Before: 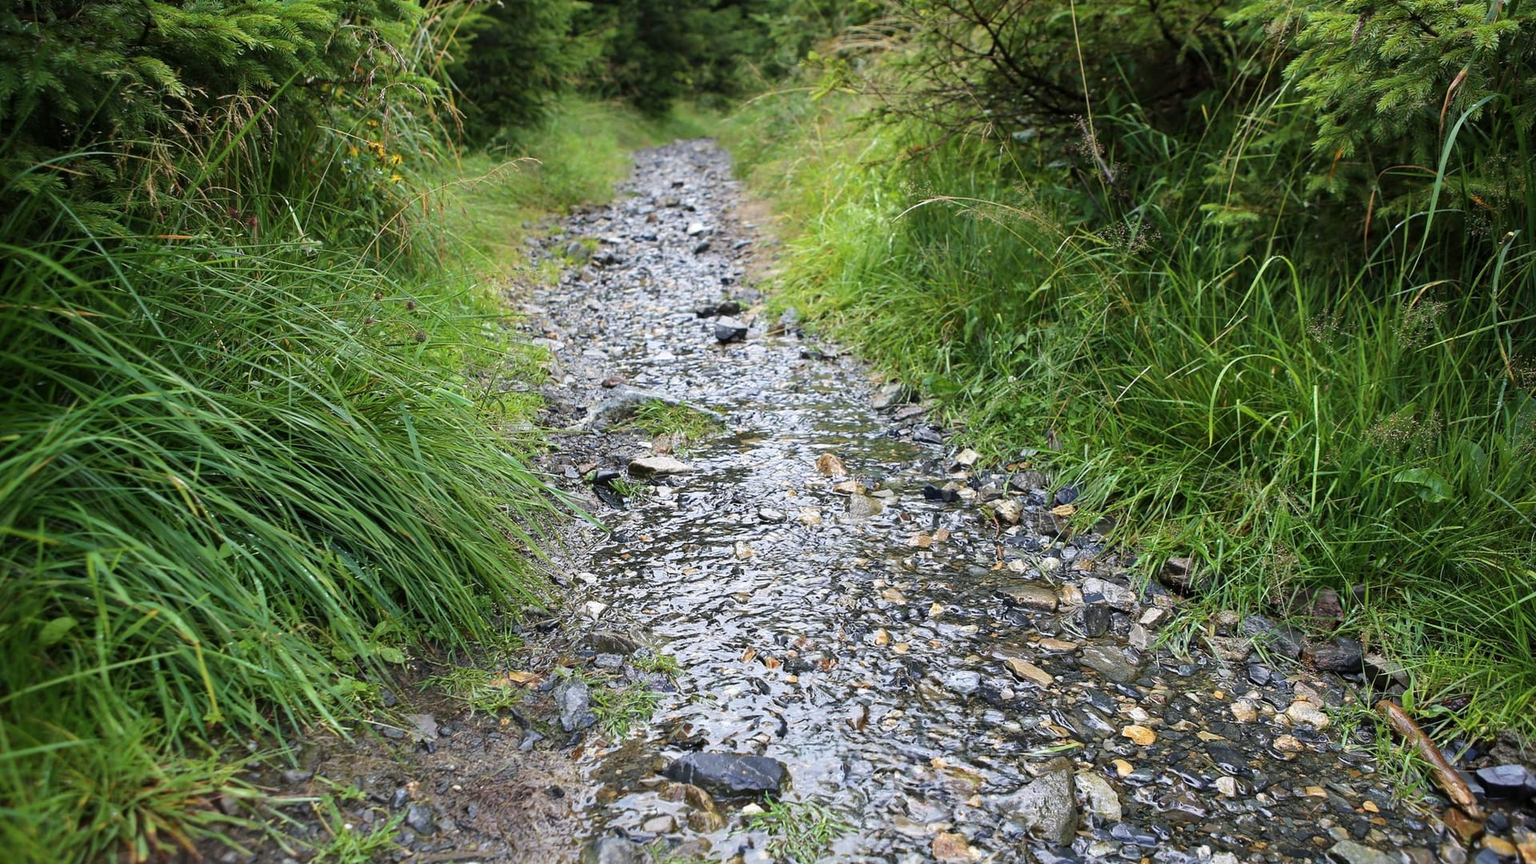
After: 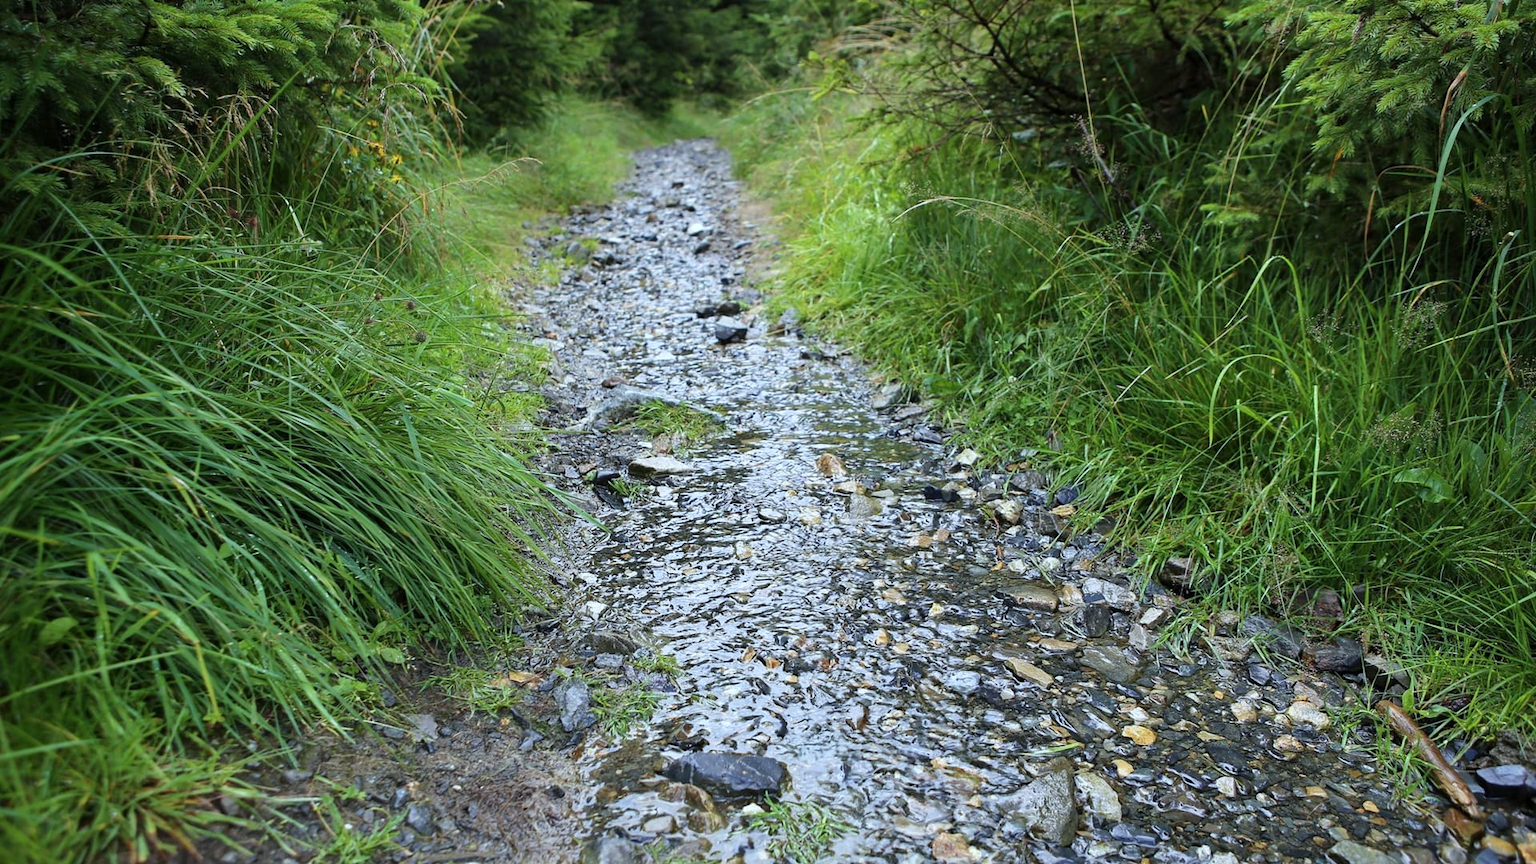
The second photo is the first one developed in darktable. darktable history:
white balance: red 0.925, blue 1.046
tone equalizer: on, module defaults
